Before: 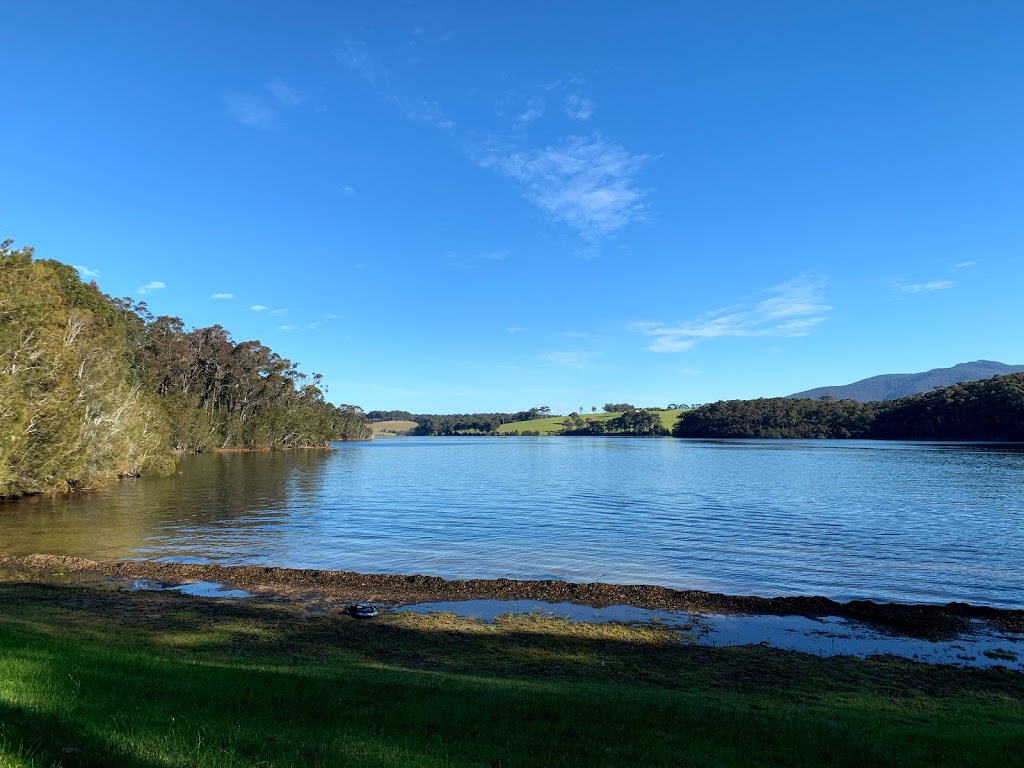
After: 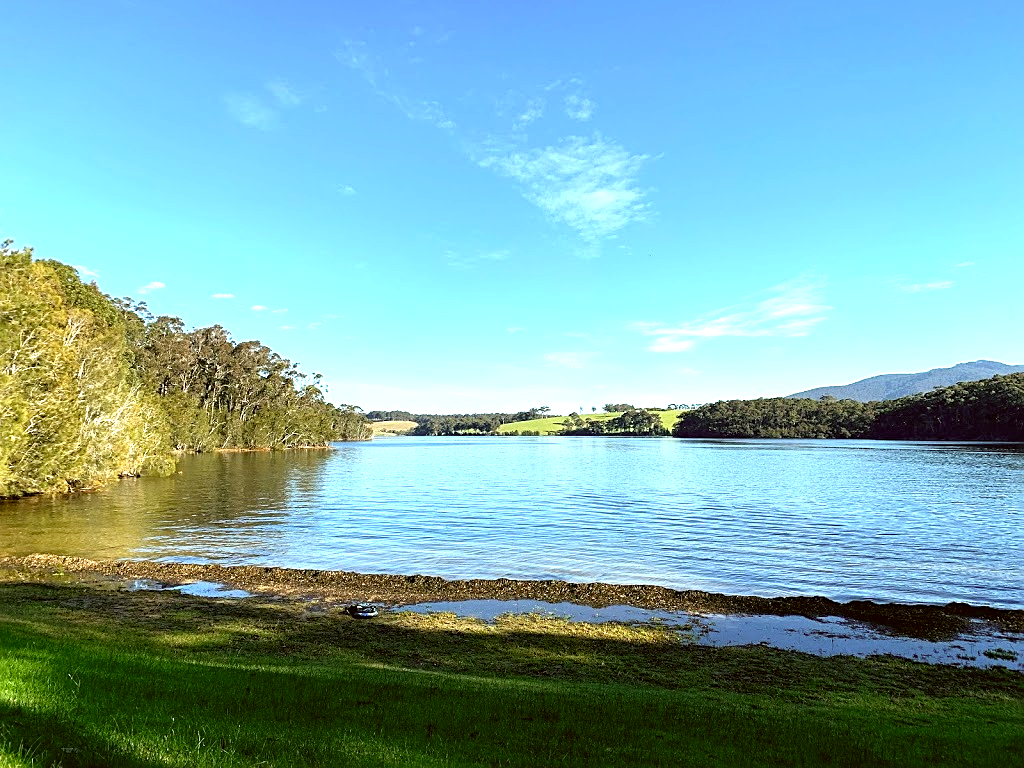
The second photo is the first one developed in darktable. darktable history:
exposure: black level correction 0, exposure 1.2 EV, compensate exposure bias true, compensate highlight preservation false
color correction: highlights a* -1.43, highlights b* 10.12, shadows a* 0.395, shadows b* 19.35
sharpen: on, module defaults
